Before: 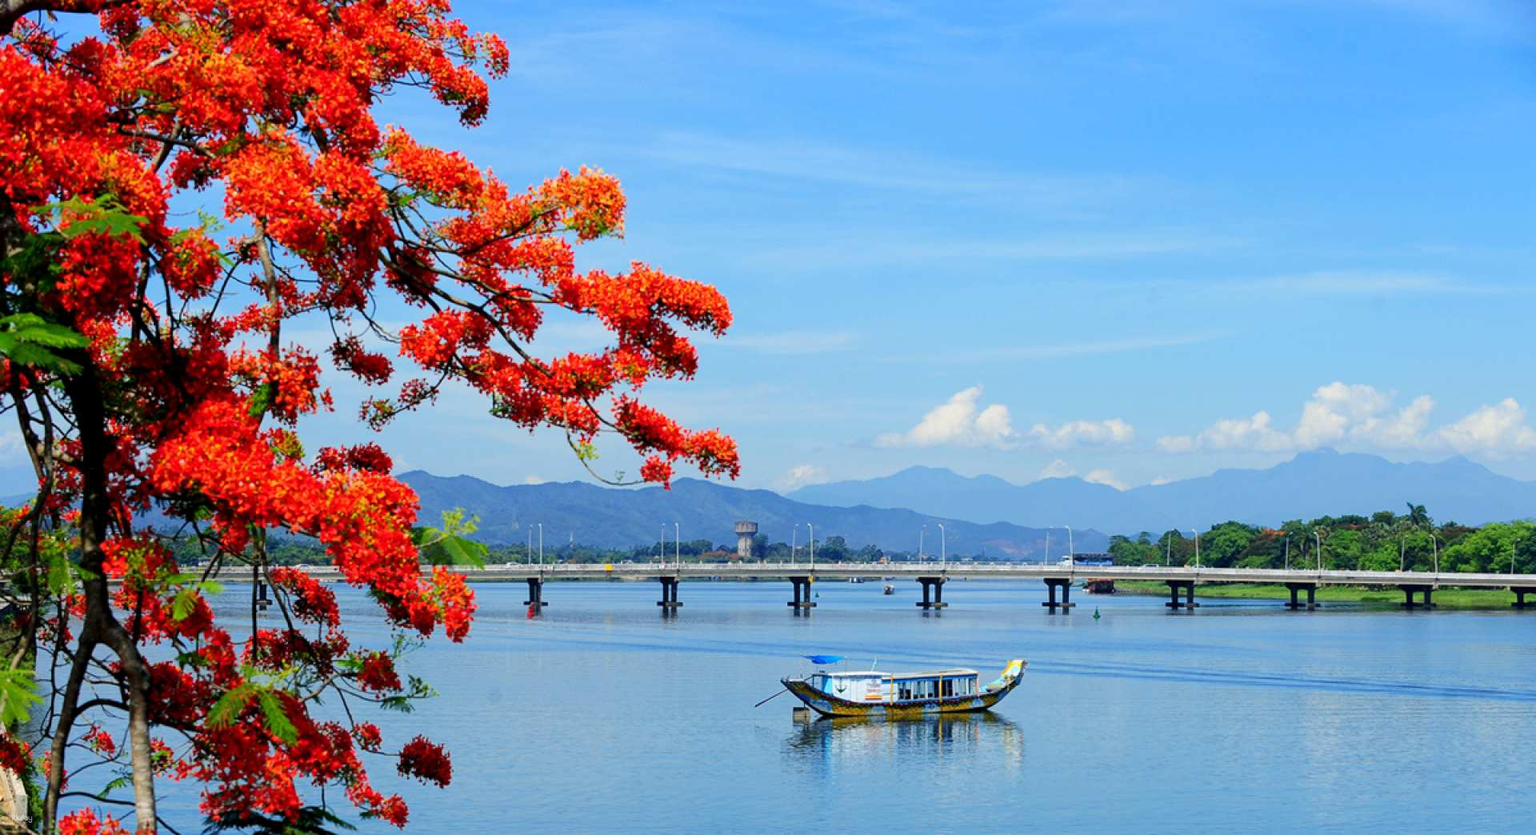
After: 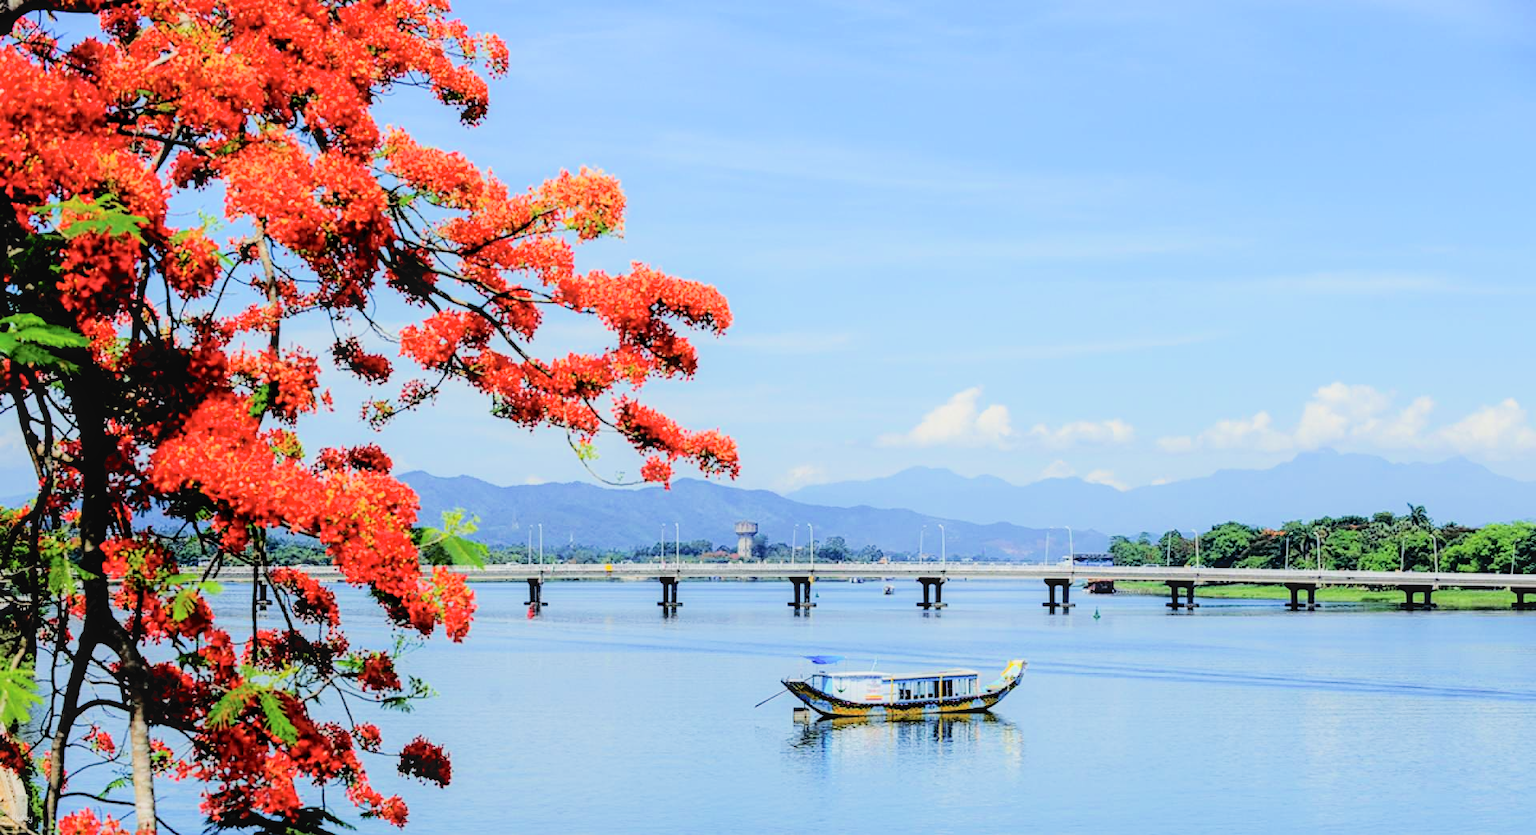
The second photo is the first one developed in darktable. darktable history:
tone curve: curves: ch0 [(0, 0) (0.003, 0.047) (0.011, 0.05) (0.025, 0.053) (0.044, 0.057) (0.069, 0.062) (0.1, 0.084) (0.136, 0.115) (0.177, 0.159) (0.224, 0.216) (0.277, 0.289) (0.335, 0.382) (0.399, 0.474) (0.468, 0.561) (0.543, 0.636) (0.623, 0.705) (0.709, 0.778) (0.801, 0.847) (0.898, 0.916) (1, 1)], color space Lab, independent channels, preserve colors none
filmic rgb: black relative exposure -2.93 EV, white relative exposure 4.56 EV, hardness 1.75, contrast 1.259
local contrast: on, module defaults
exposure: black level correction 0, exposure 0.7 EV, compensate exposure bias true, compensate highlight preservation false
contrast equalizer: y [[0.5, 0.486, 0.447, 0.446, 0.489, 0.5], [0.5 ×6], [0.5 ×6], [0 ×6], [0 ×6]]
